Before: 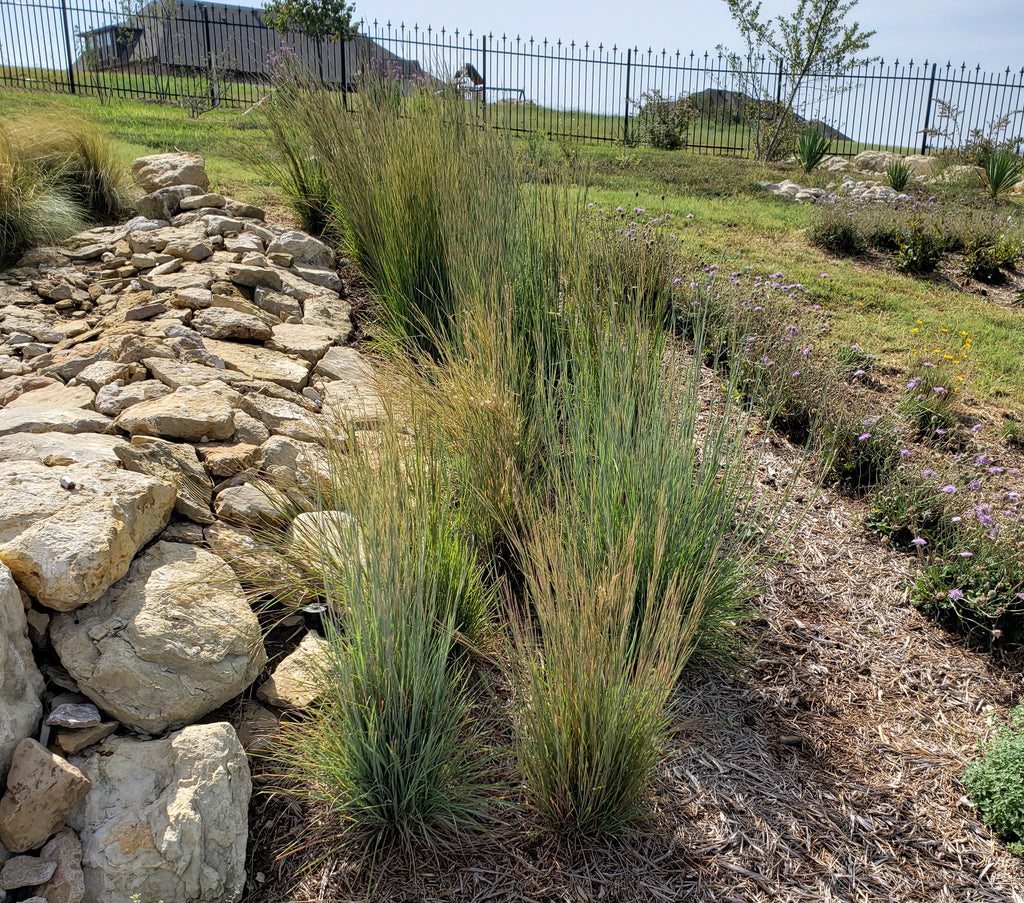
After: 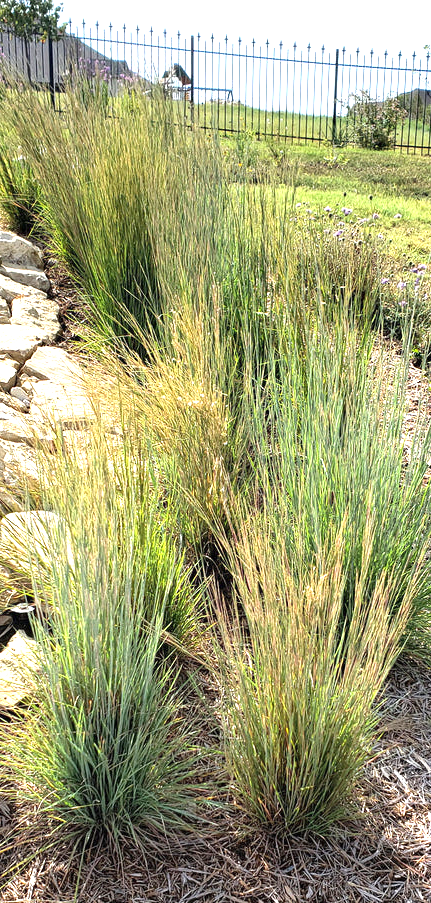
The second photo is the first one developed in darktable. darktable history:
crop: left 28.583%, right 29.231%
exposure: black level correction 0, exposure 1.379 EV, compensate exposure bias true, compensate highlight preservation false
